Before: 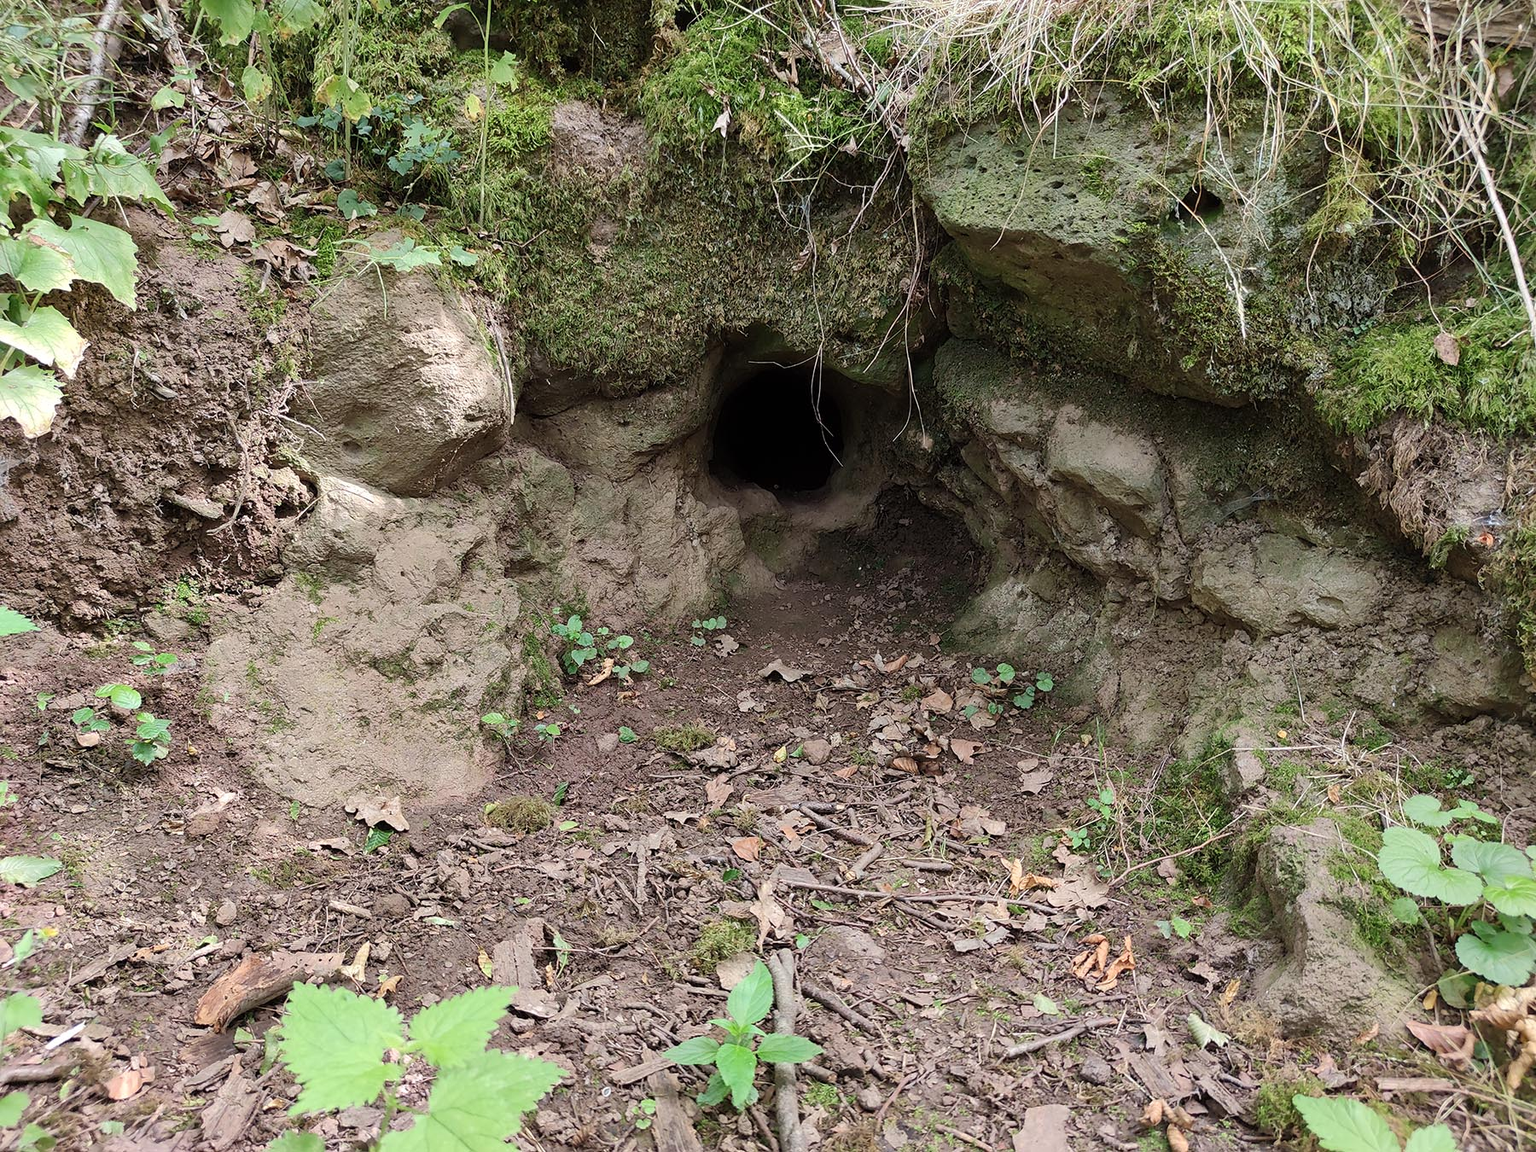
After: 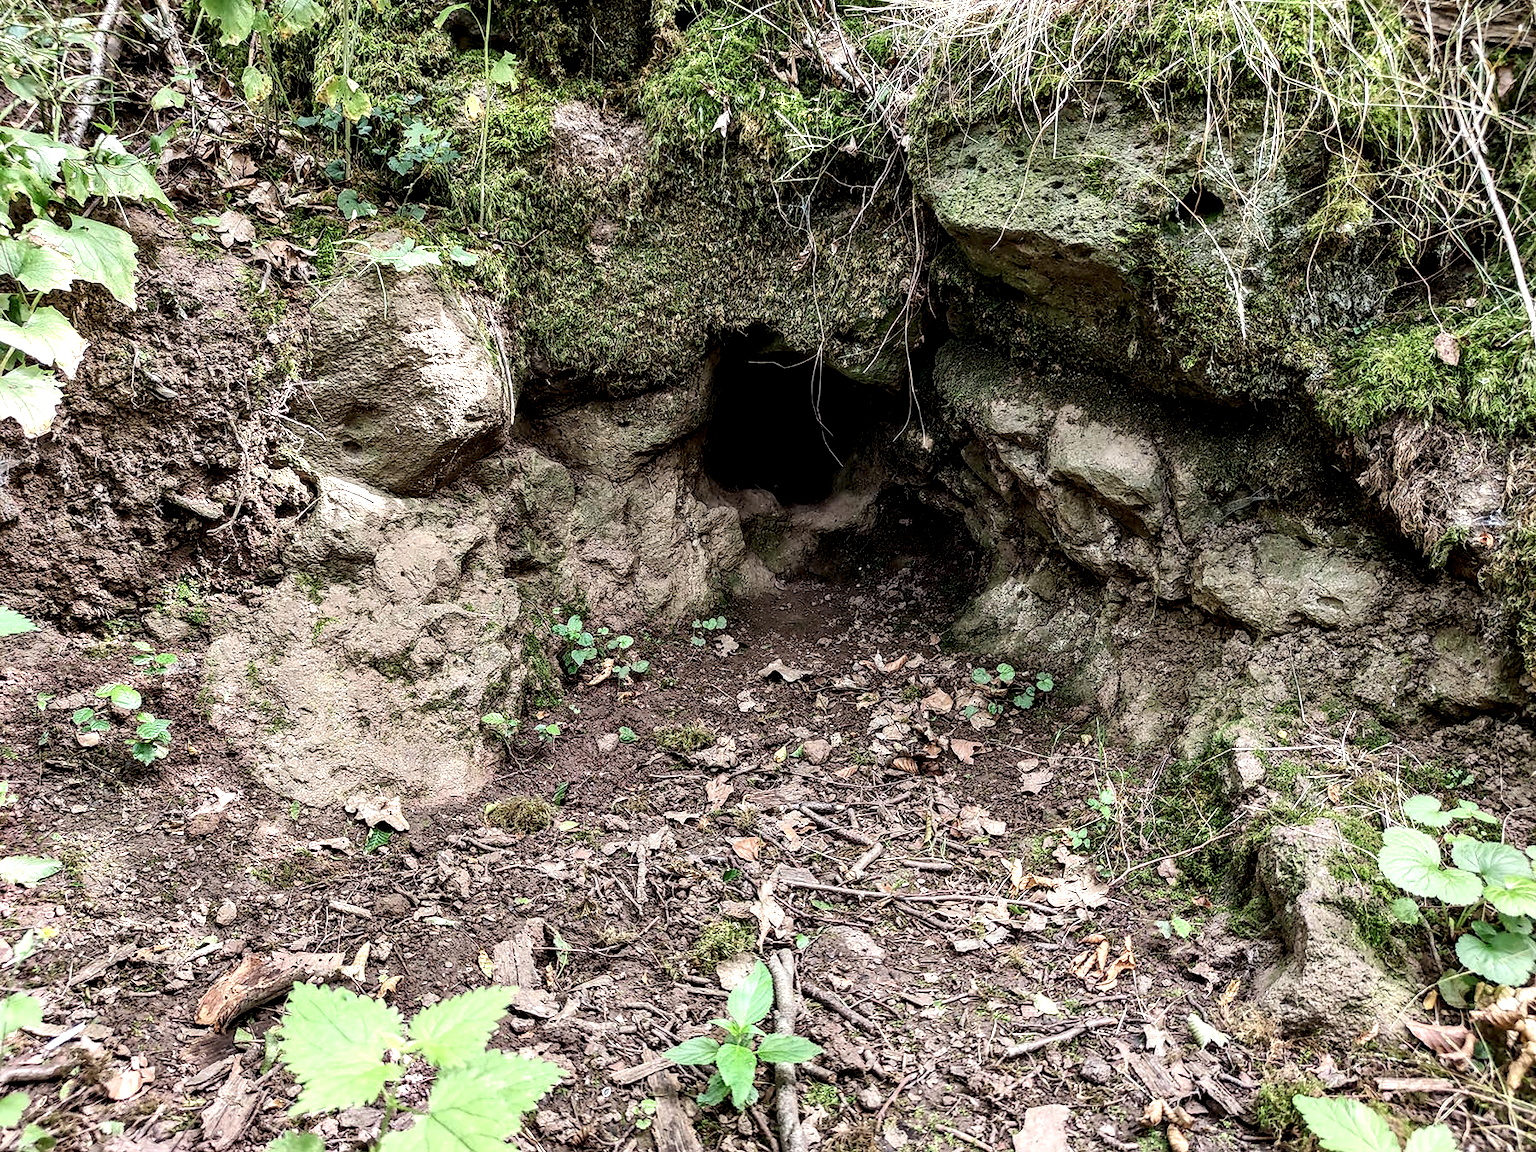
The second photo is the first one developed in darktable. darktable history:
tone equalizer: on, module defaults
contrast equalizer: octaves 7, y [[0.6 ×6], [0.55 ×6], [0 ×6], [0 ×6], [0 ×6]], mix 0.2
rgb levels: preserve colors max RGB
local contrast: detail 203%
